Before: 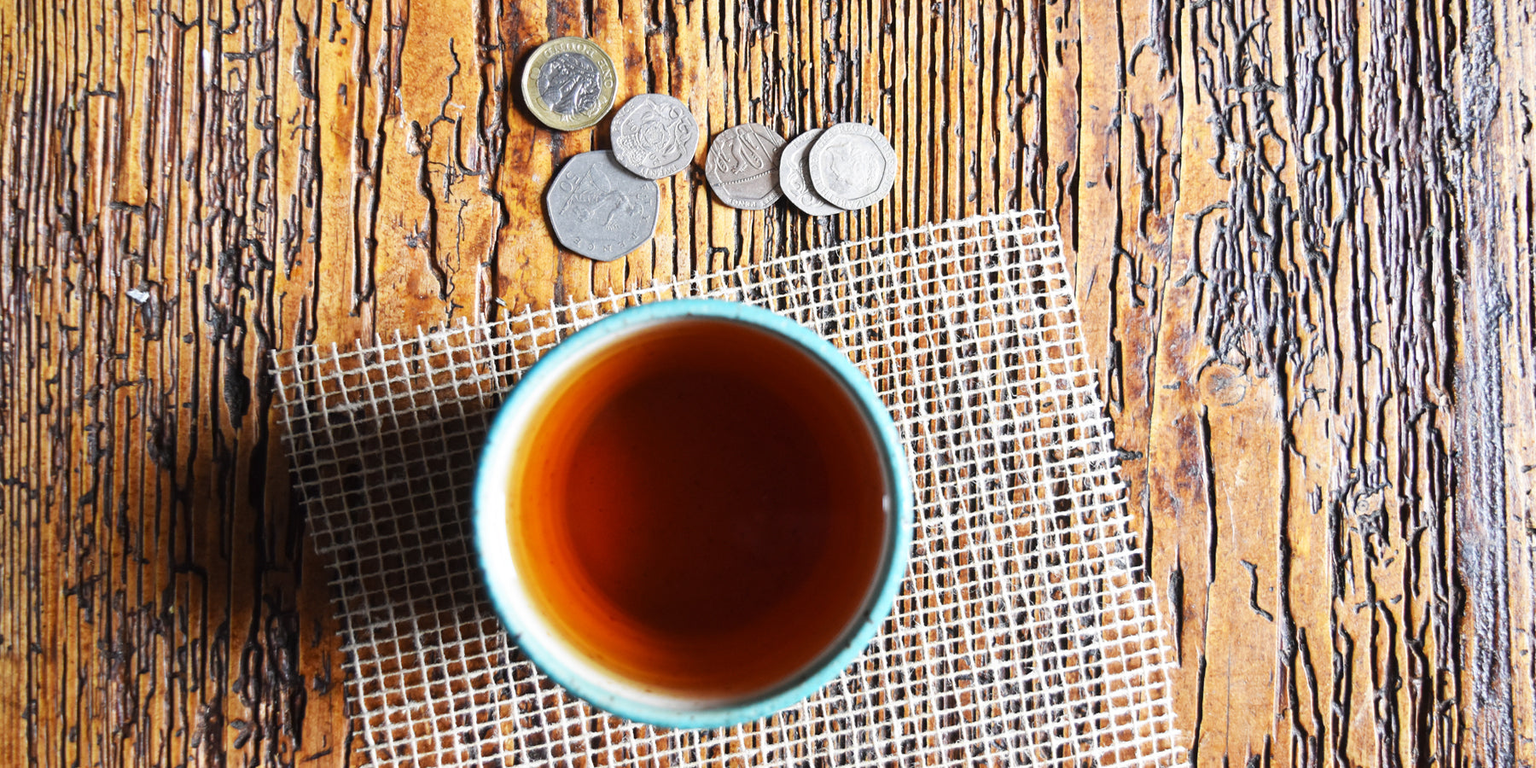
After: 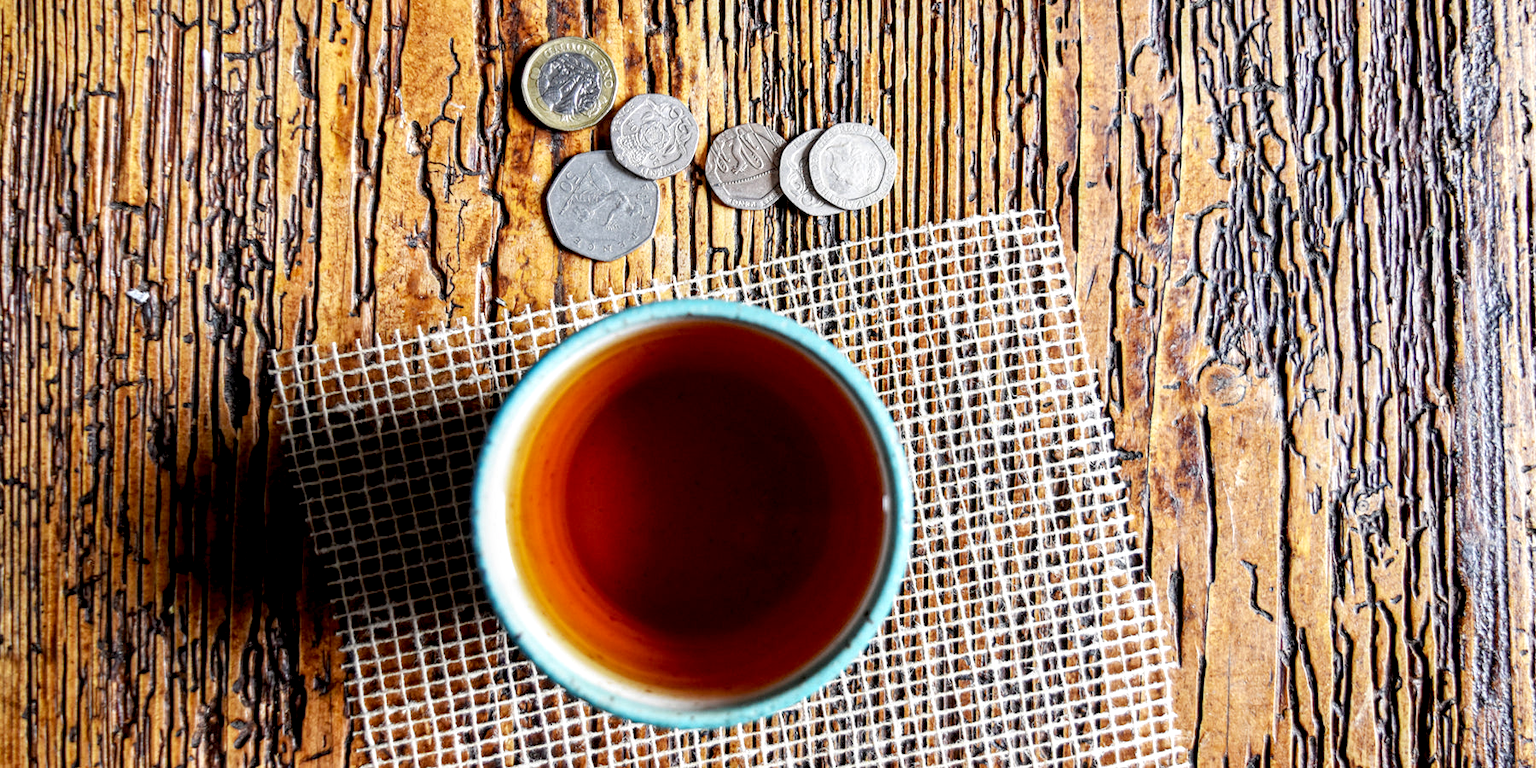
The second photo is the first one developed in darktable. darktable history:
local contrast: detail 144%
exposure: black level correction 0.012, compensate highlight preservation false
